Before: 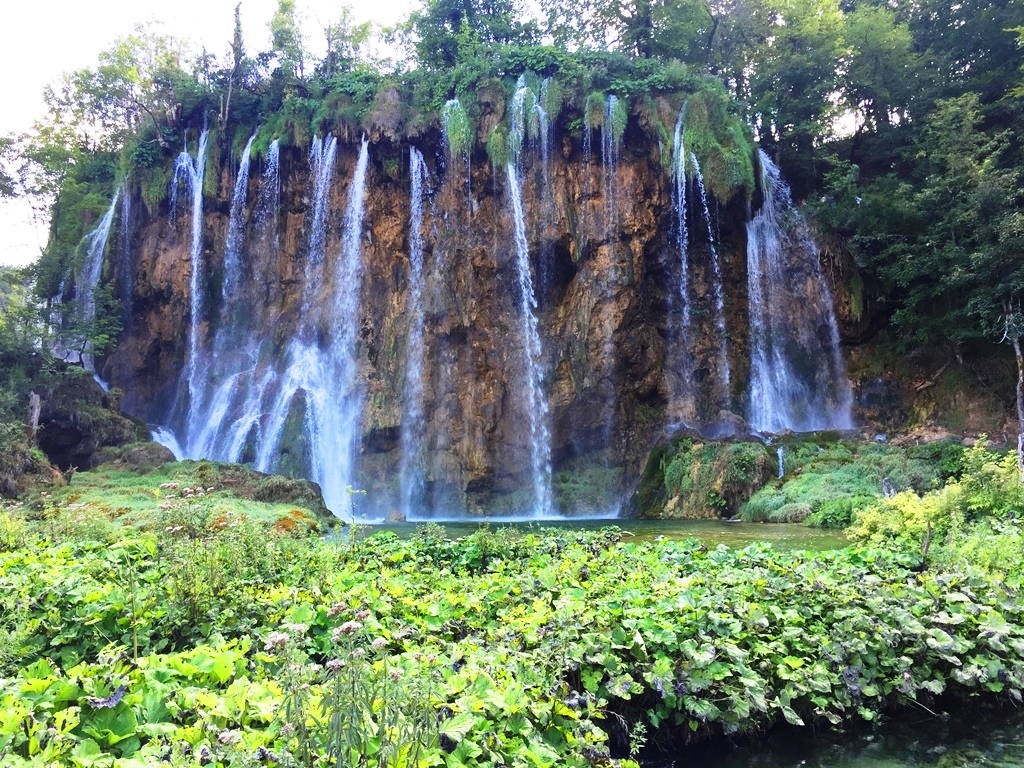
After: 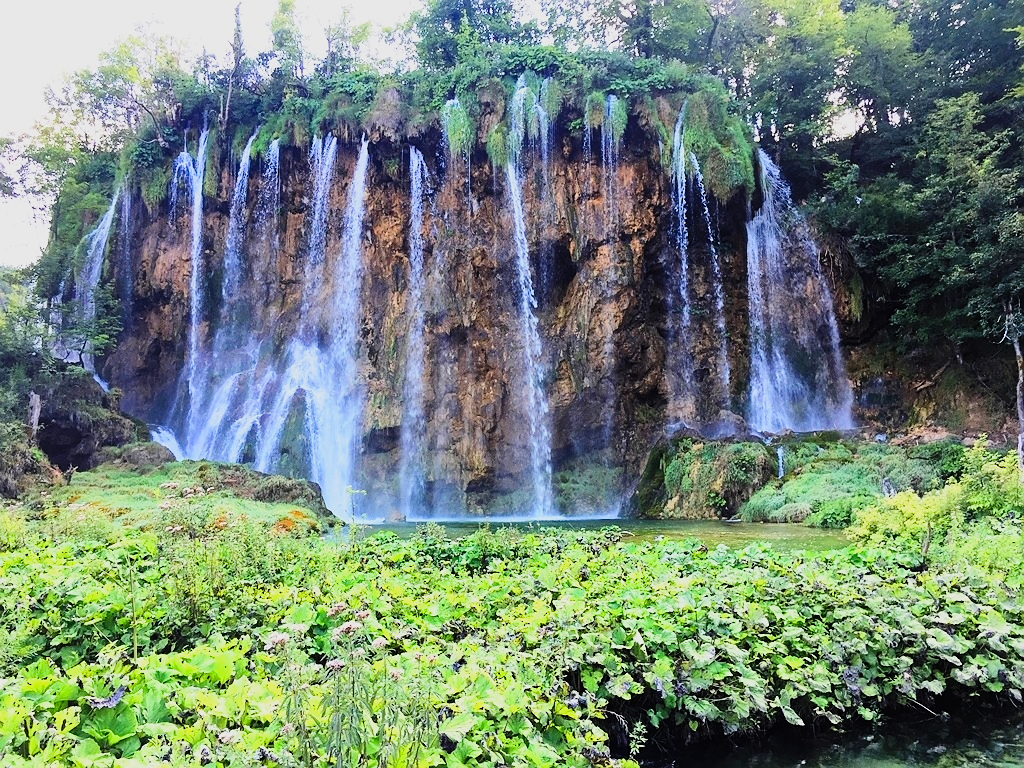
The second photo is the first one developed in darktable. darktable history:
filmic rgb: black relative exposure -7.65 EV, white relative exposure 4.56 EV, hardness 3.61
sharpen: radius 0.983, amount 0.616
contrast brightness saturation: contrast 0.195, brightness 0.159, saturation 0.23
